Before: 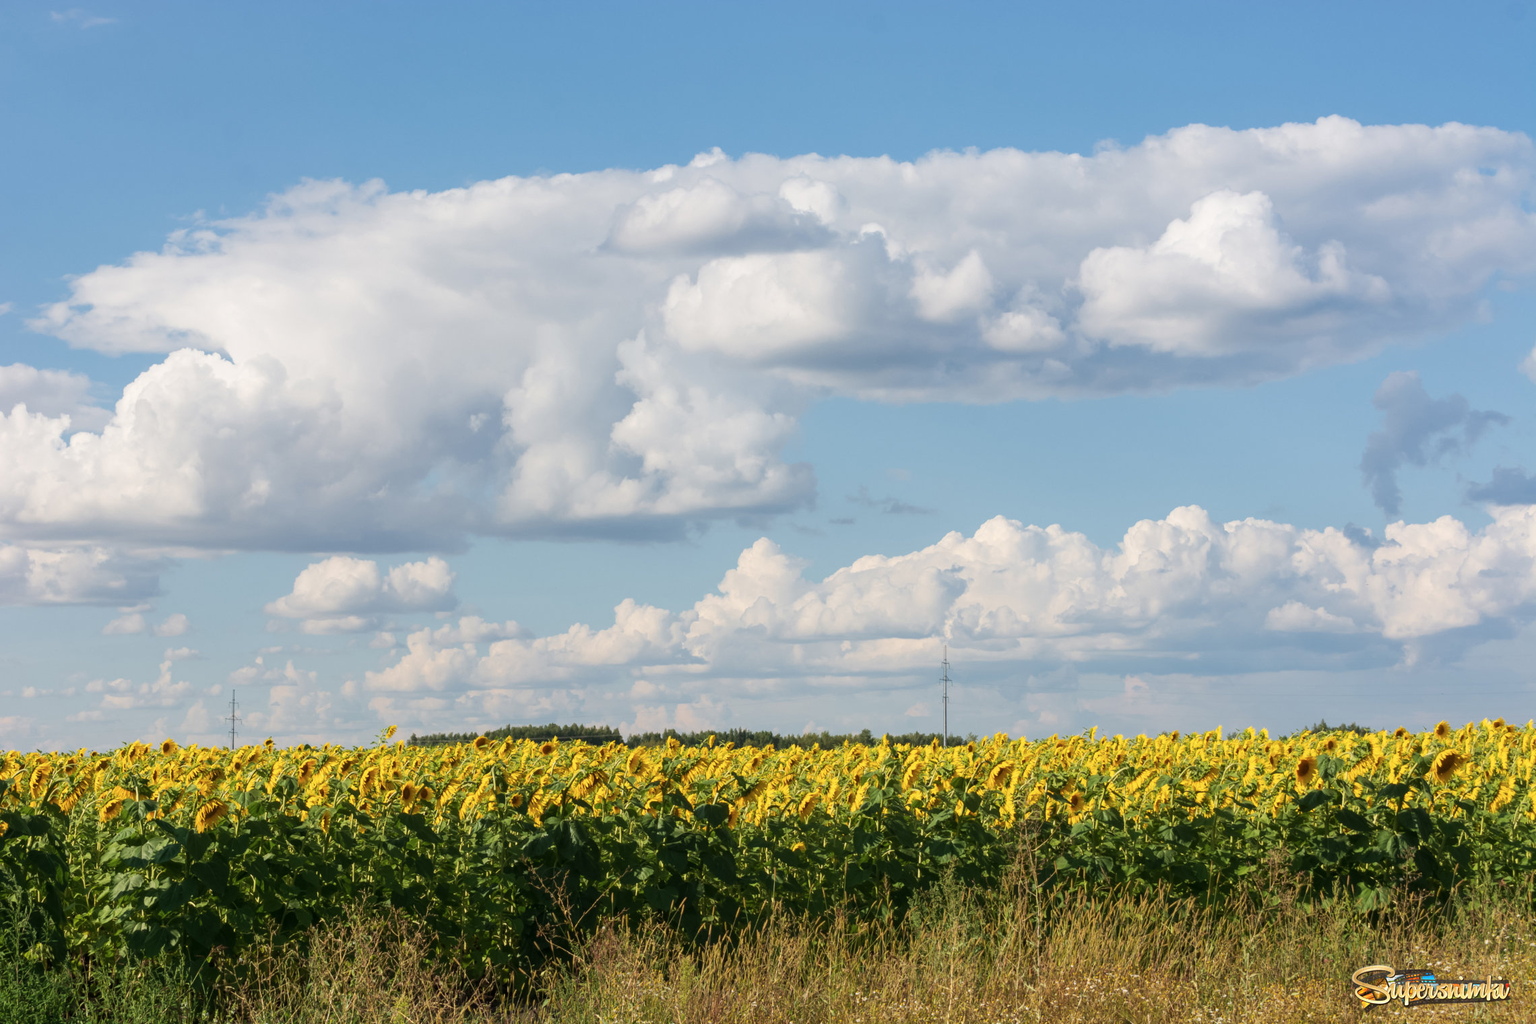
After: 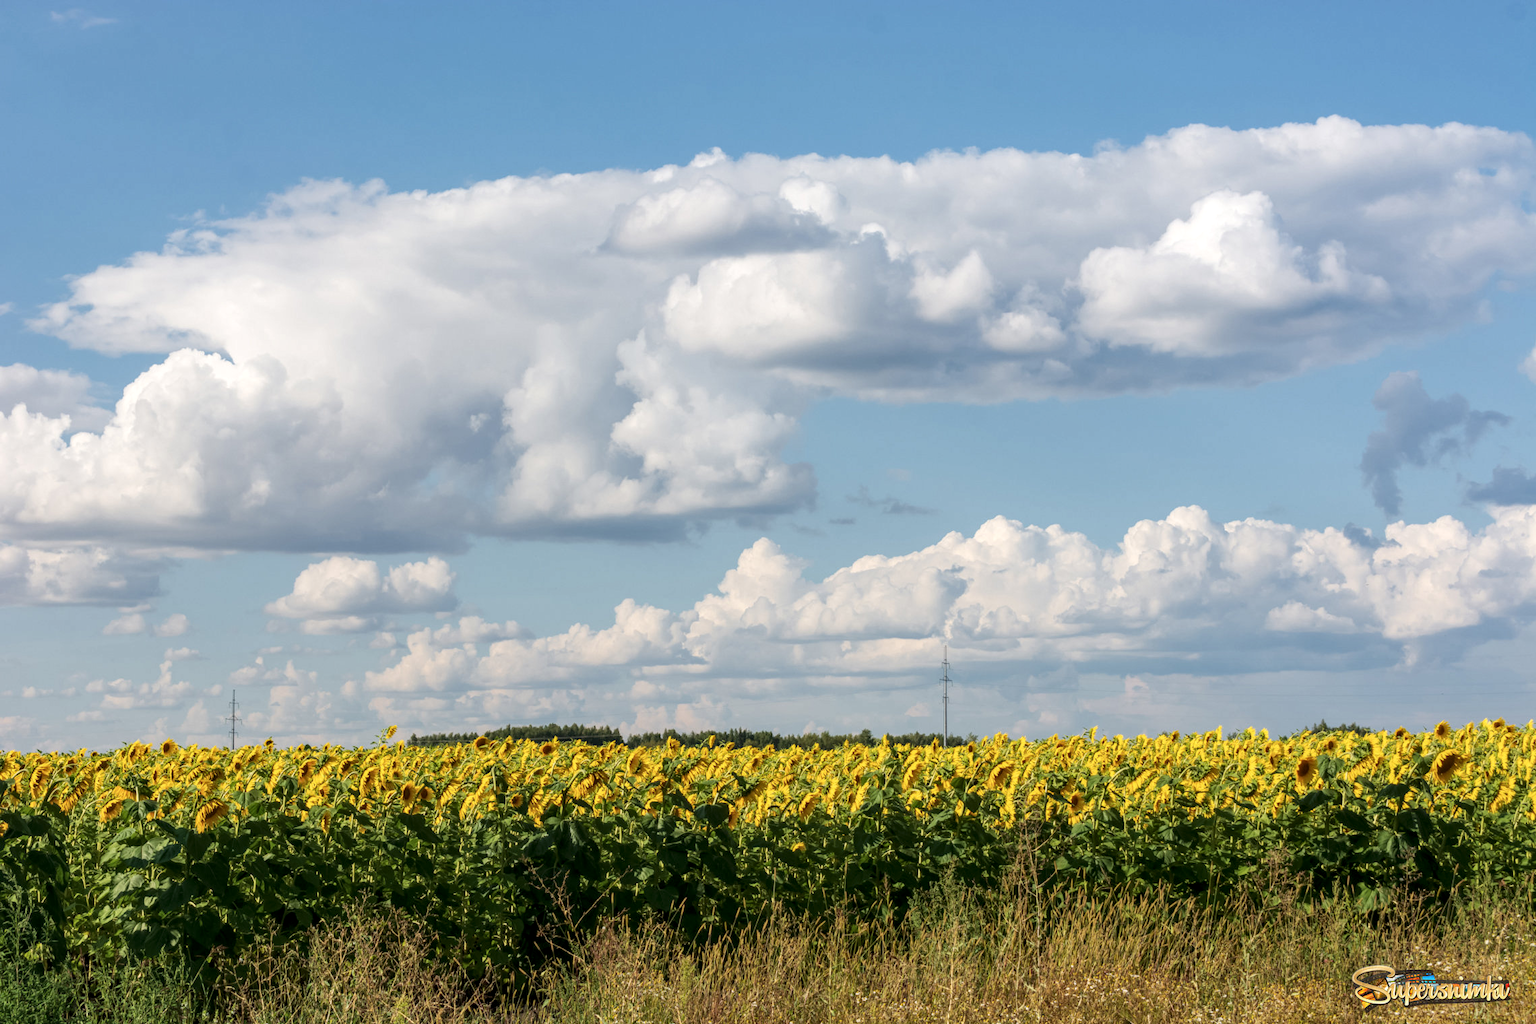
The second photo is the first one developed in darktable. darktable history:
local contrast: detail 130%
exposure: exposure -0.01 EV, compensate highlight preservation false
